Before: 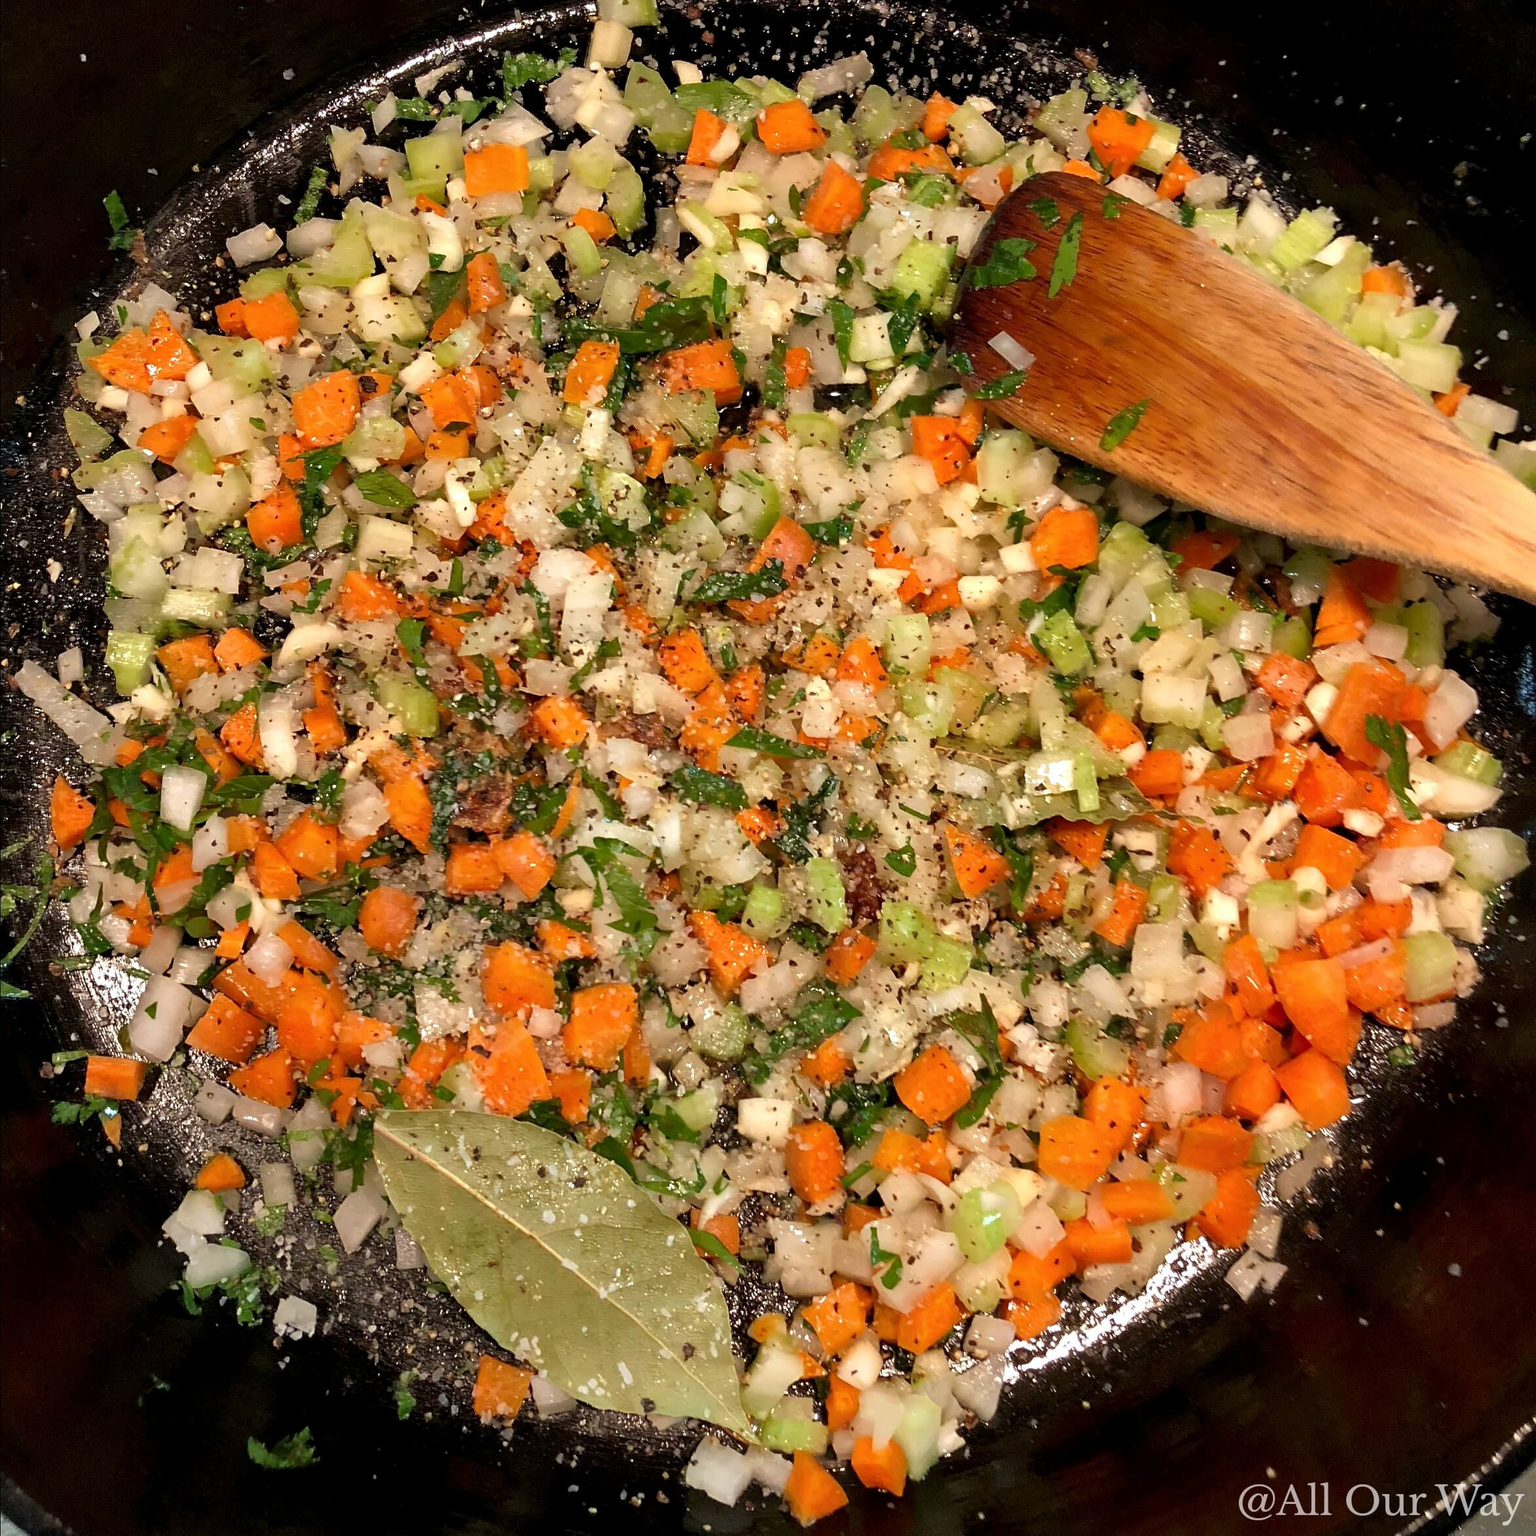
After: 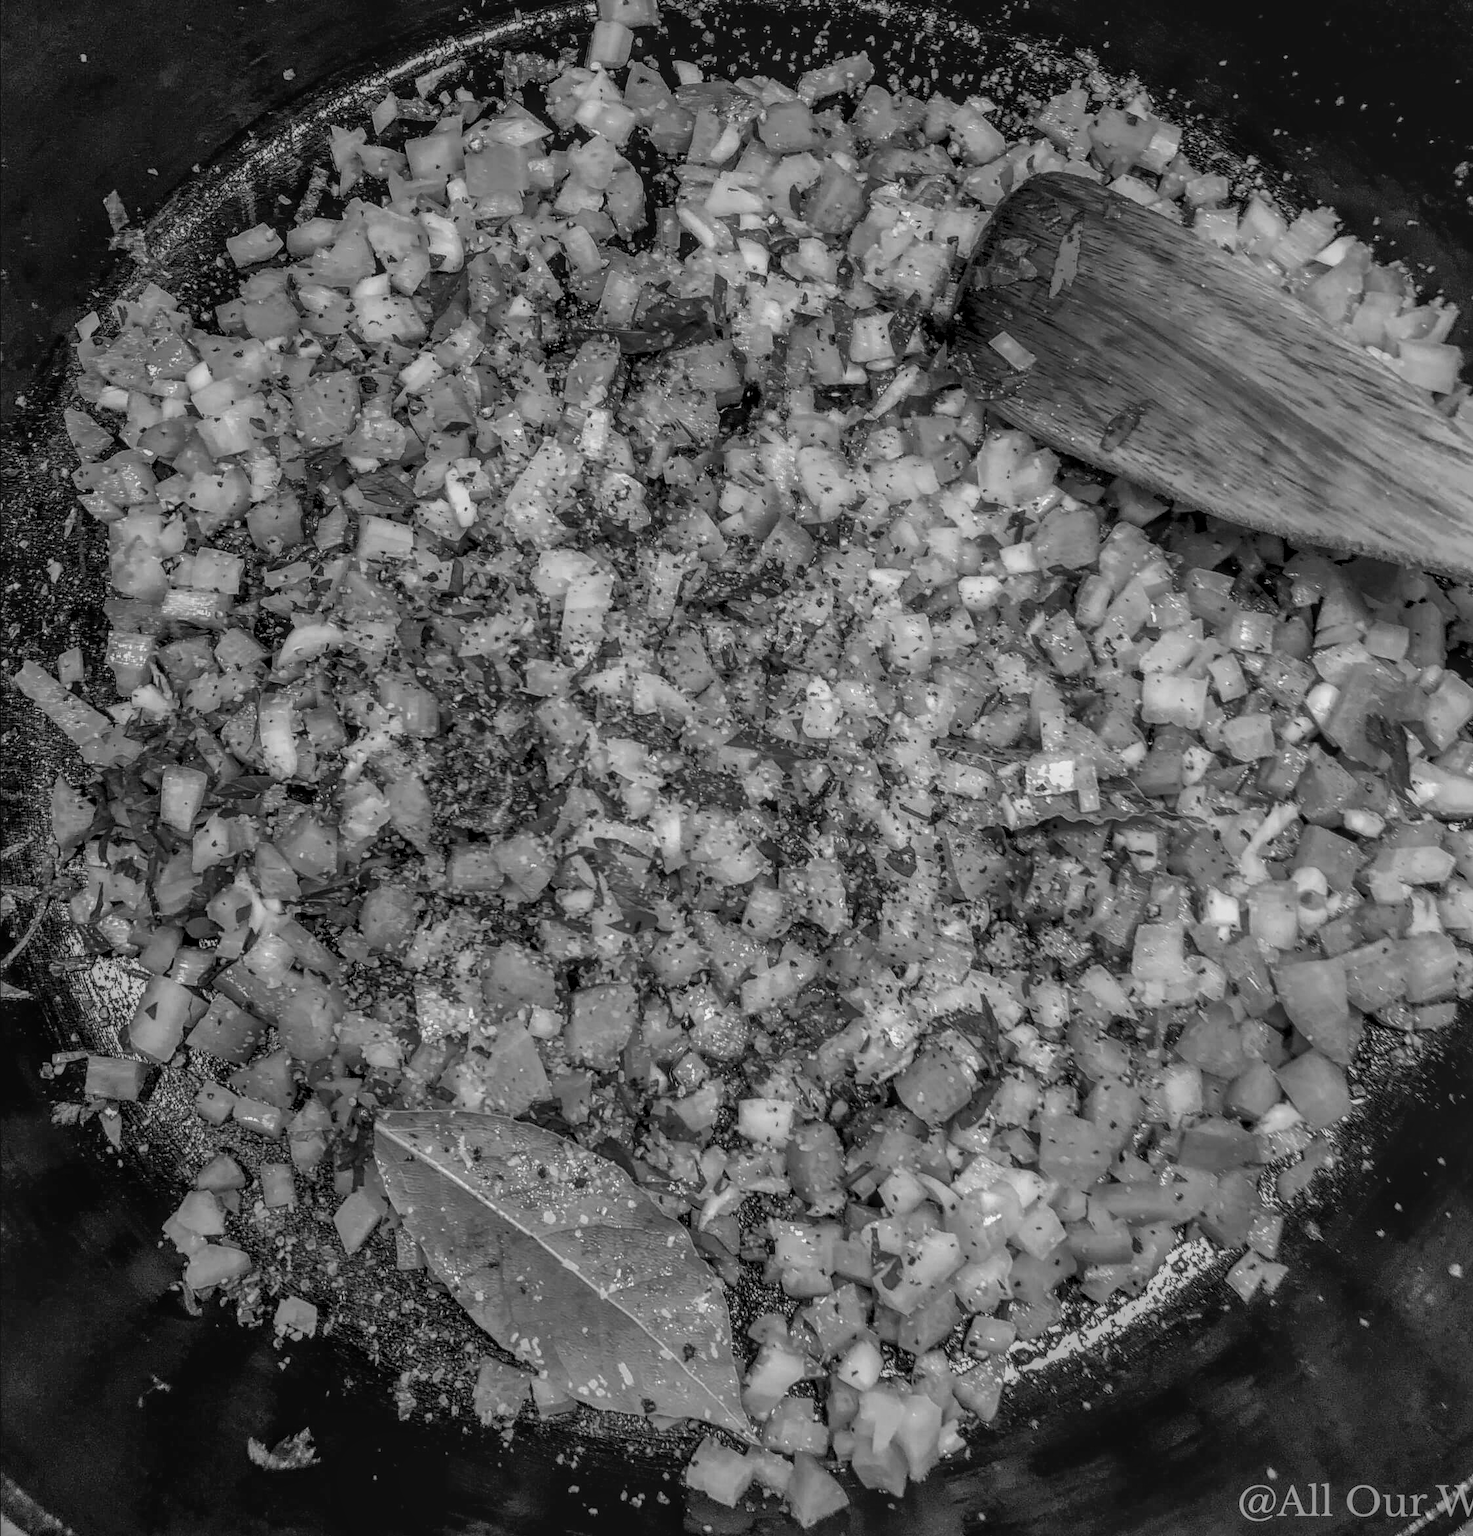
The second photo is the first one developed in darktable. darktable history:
local contrast: highlights 20%, shadows 30%, detail 200%, midtone range 0.2
crop: right 4.126%, bottom 0.031%
monochrome: a 32, b 64, size 2.3
shadows and highlights: shadows 49, highlights -41, soften with gaussian
